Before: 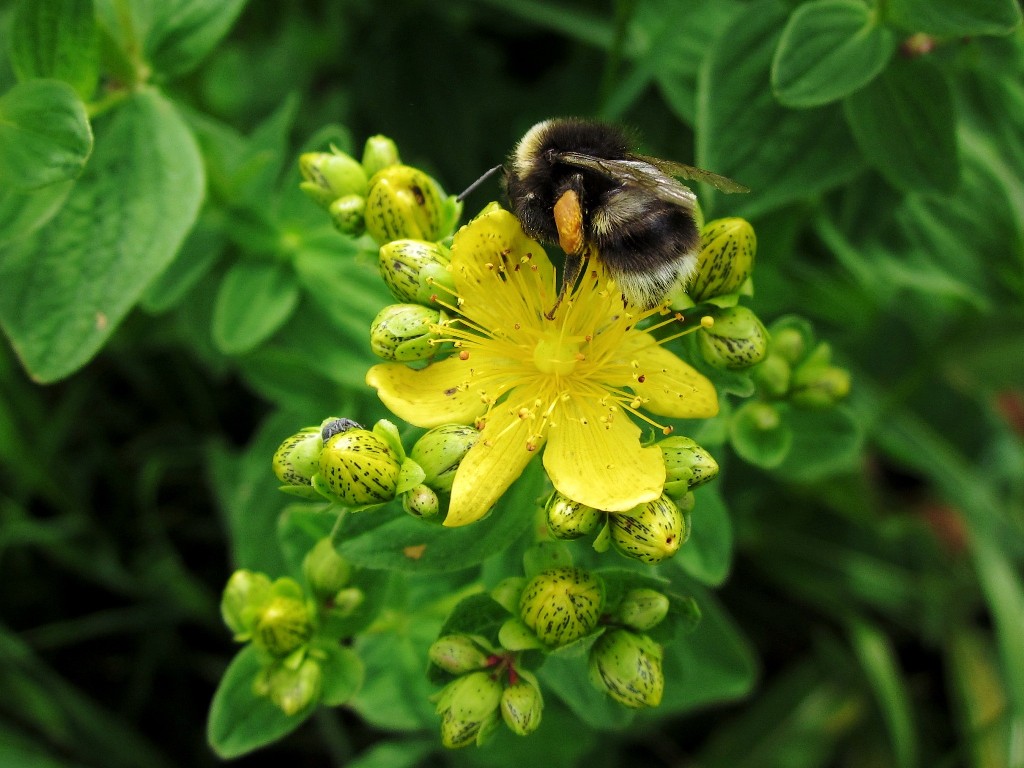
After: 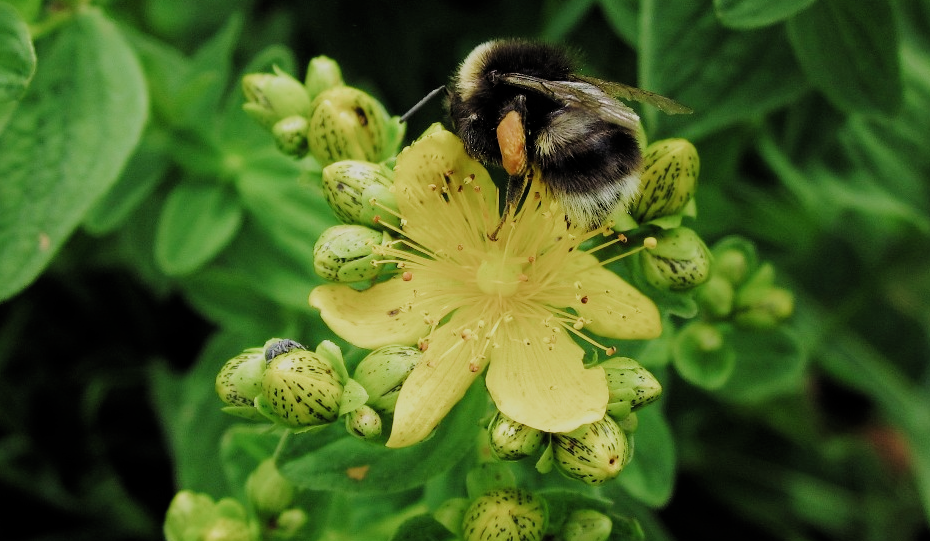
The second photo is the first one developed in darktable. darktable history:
crop: left 5.653%, top 10.29%, right 3.486%, bottom 19.224%
filmic rgb: black relative exposure -7.65 EV, white relative exposure 4.56 EV, hardness 3.61, add noise in highlights 0, preserve chrominance max RGB, color science v3 (2019), use custom middle-gray values true, contrast in highlights soft
